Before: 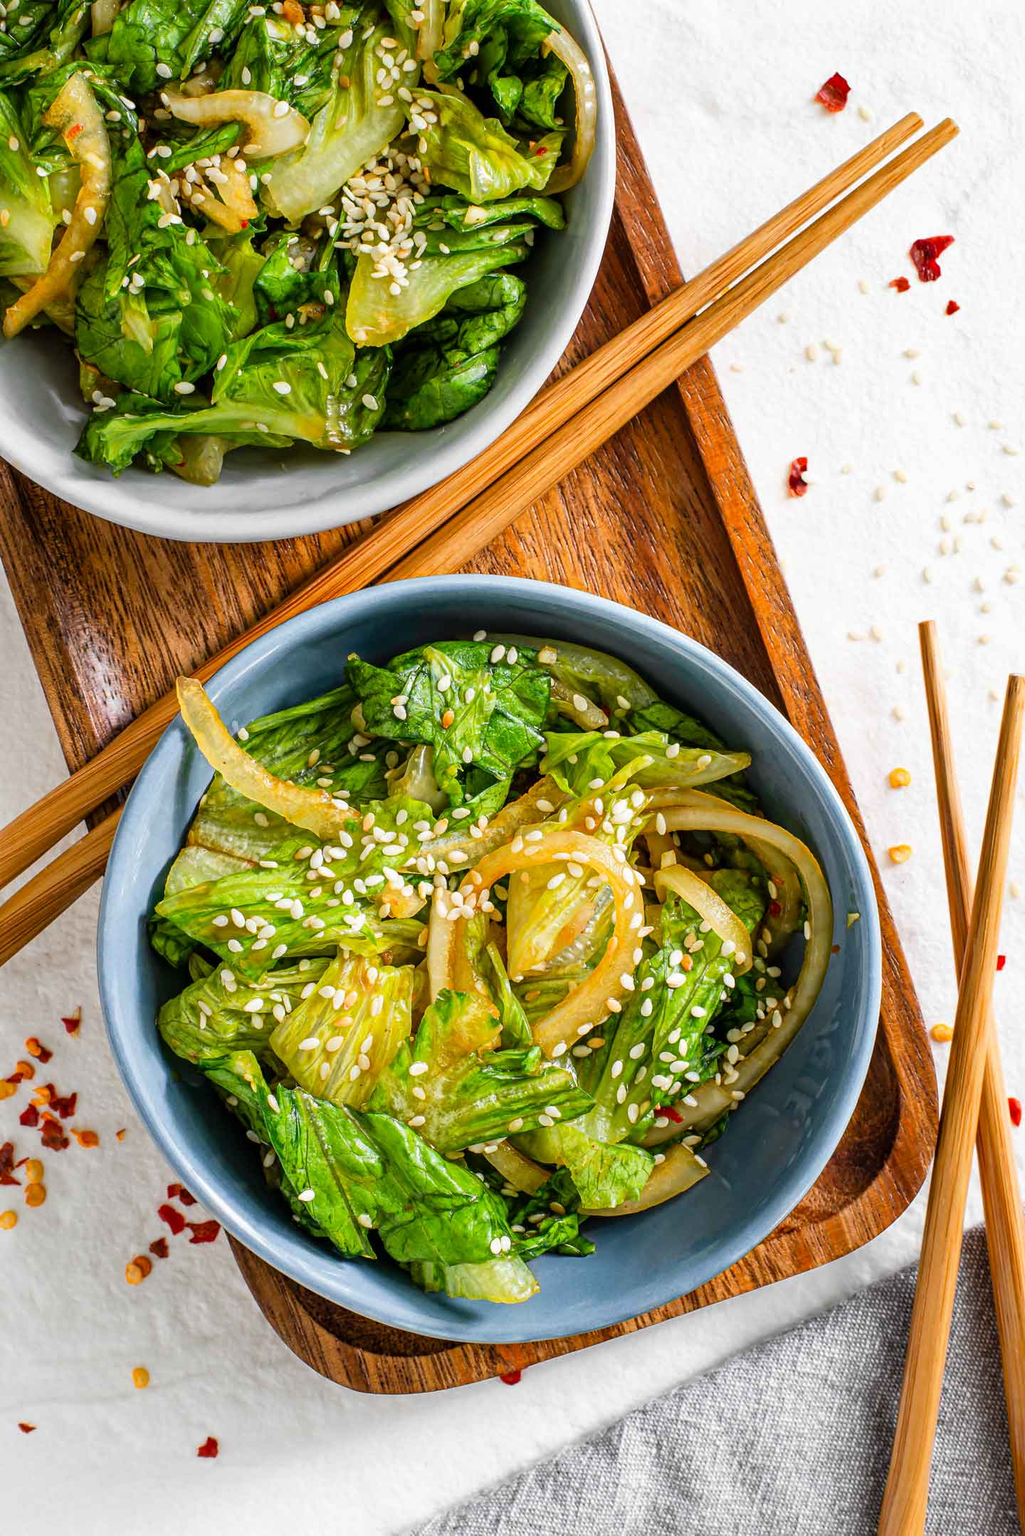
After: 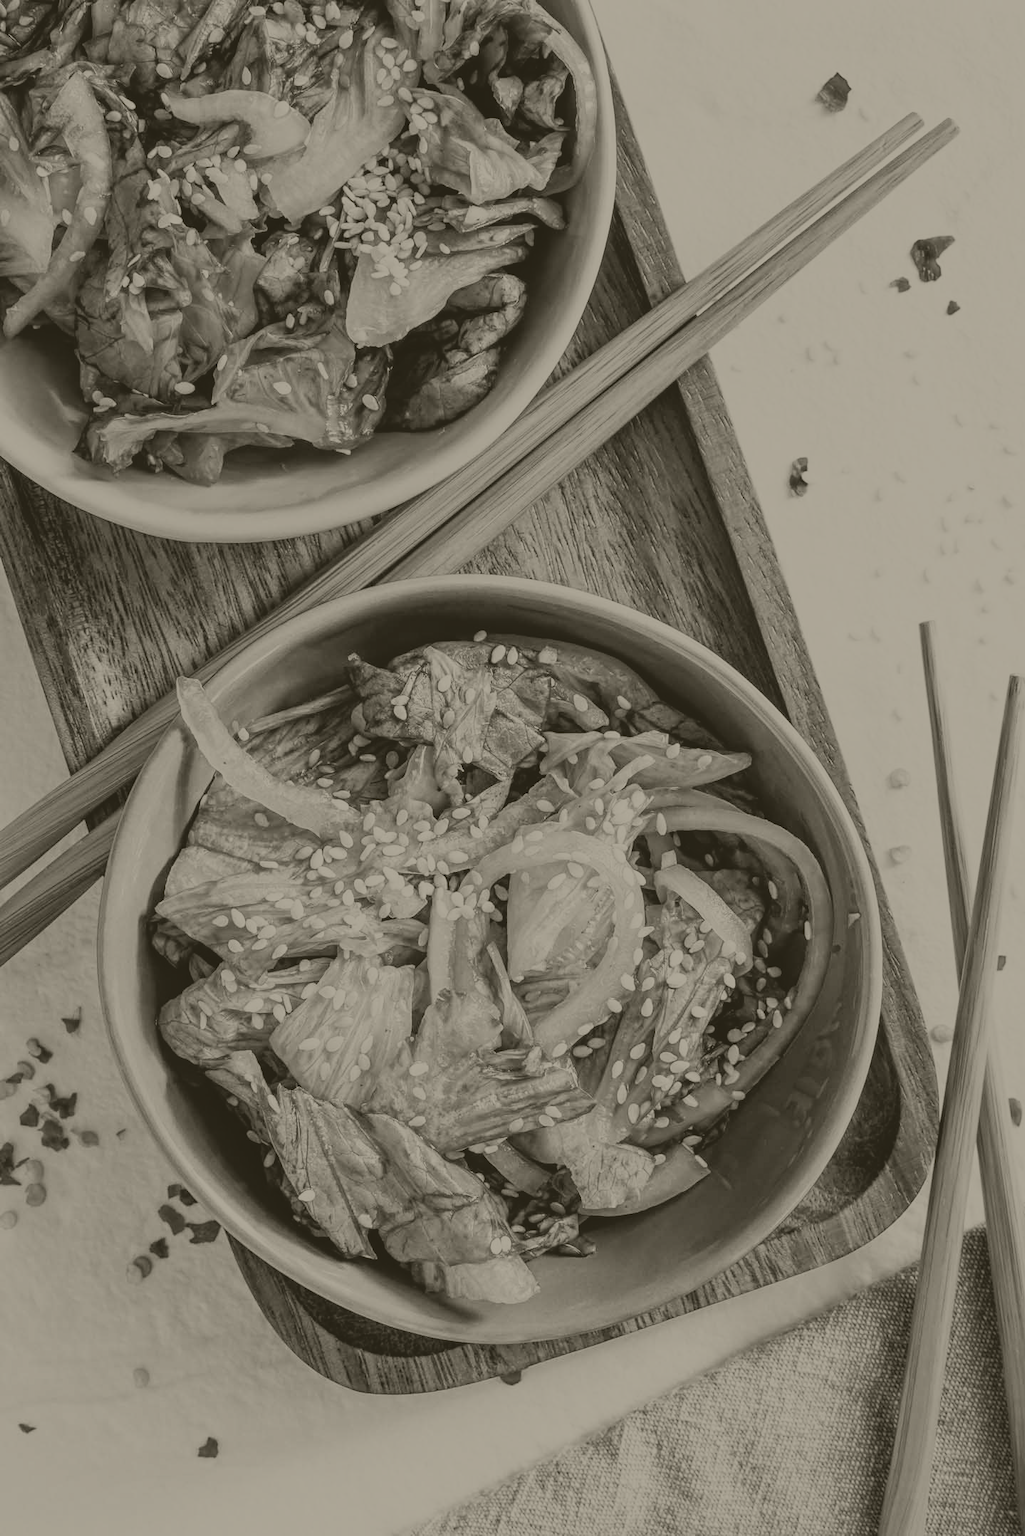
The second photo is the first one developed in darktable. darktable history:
tone curve: curves: ch0 [(0, 0.039) (0.104, 0.094) (0.285, 0.301) (0.689, 0.764) (0.89, 0.926) (0.994, 0.971)]; ch1 [(0, 0) (0.337, 0.249) (0.437, 0.411) (0.485, 0.487) (0.515, 0.514) (0.566, 0.563) (0.641, 0.655) (1, 1)]; ch2 [(0, 0) (0.314, 0.301) (0.421, 0.411) (0.502, 0.505) (0.528, 0.54) (0.557, 0.555) (0.612, 0.583) (0.722, 0.67) (1, 1)], color space Lab, independent channels, preserve colors none
colorize: hue 41.44°, saturation 22%, source mix 60%, lightness 10.61%
